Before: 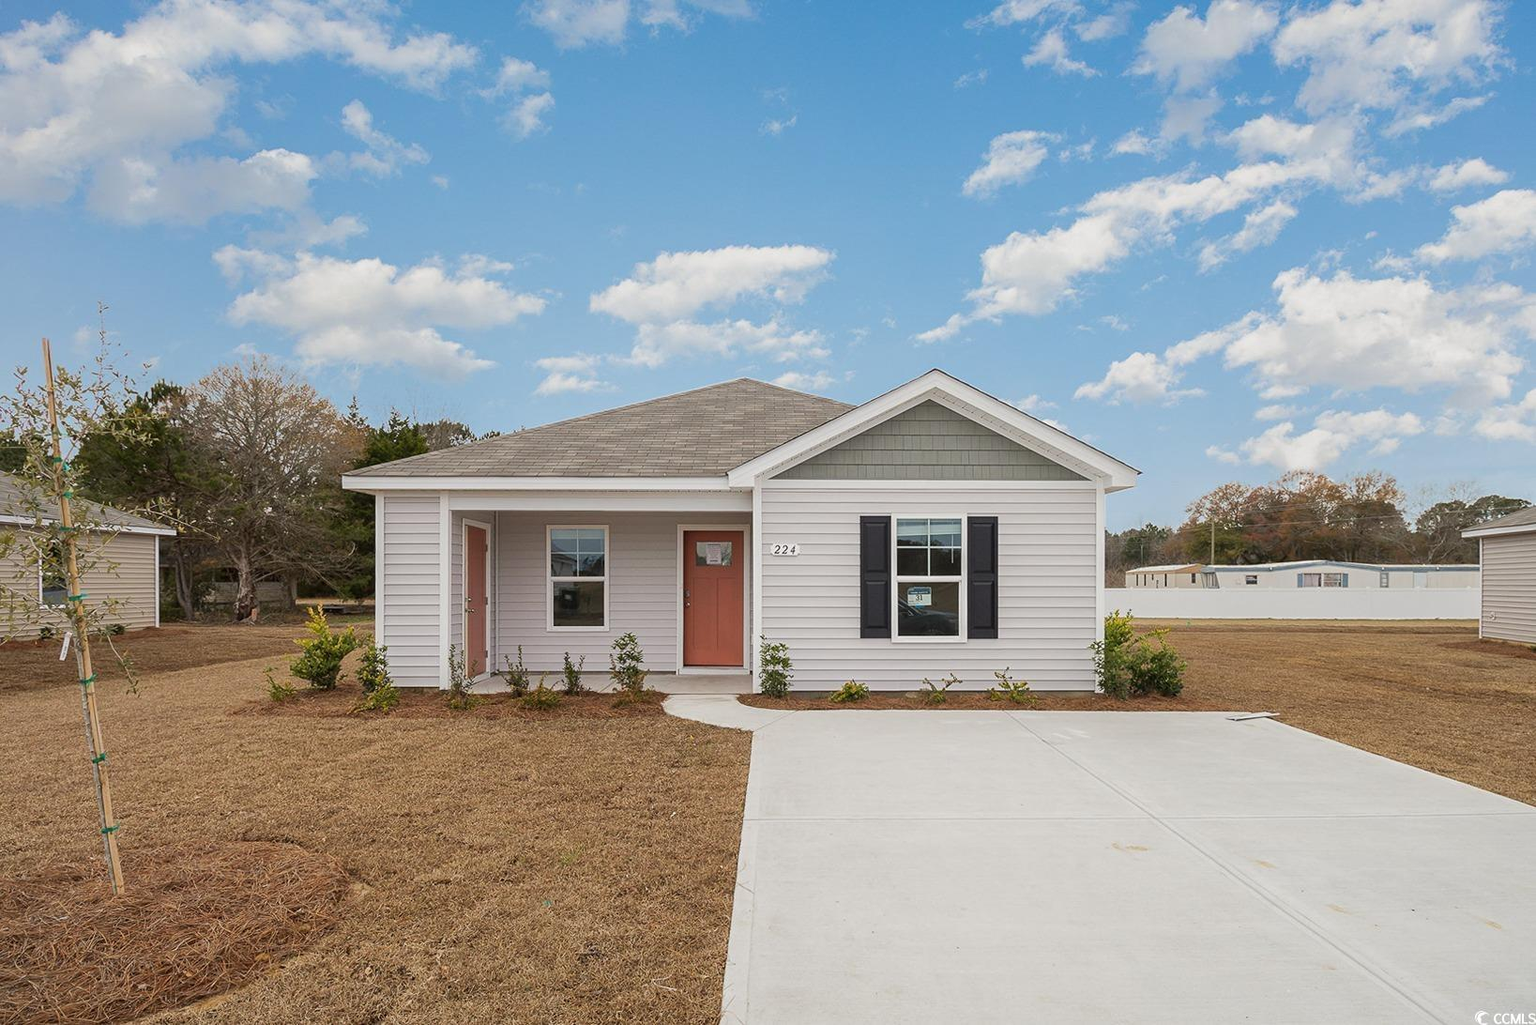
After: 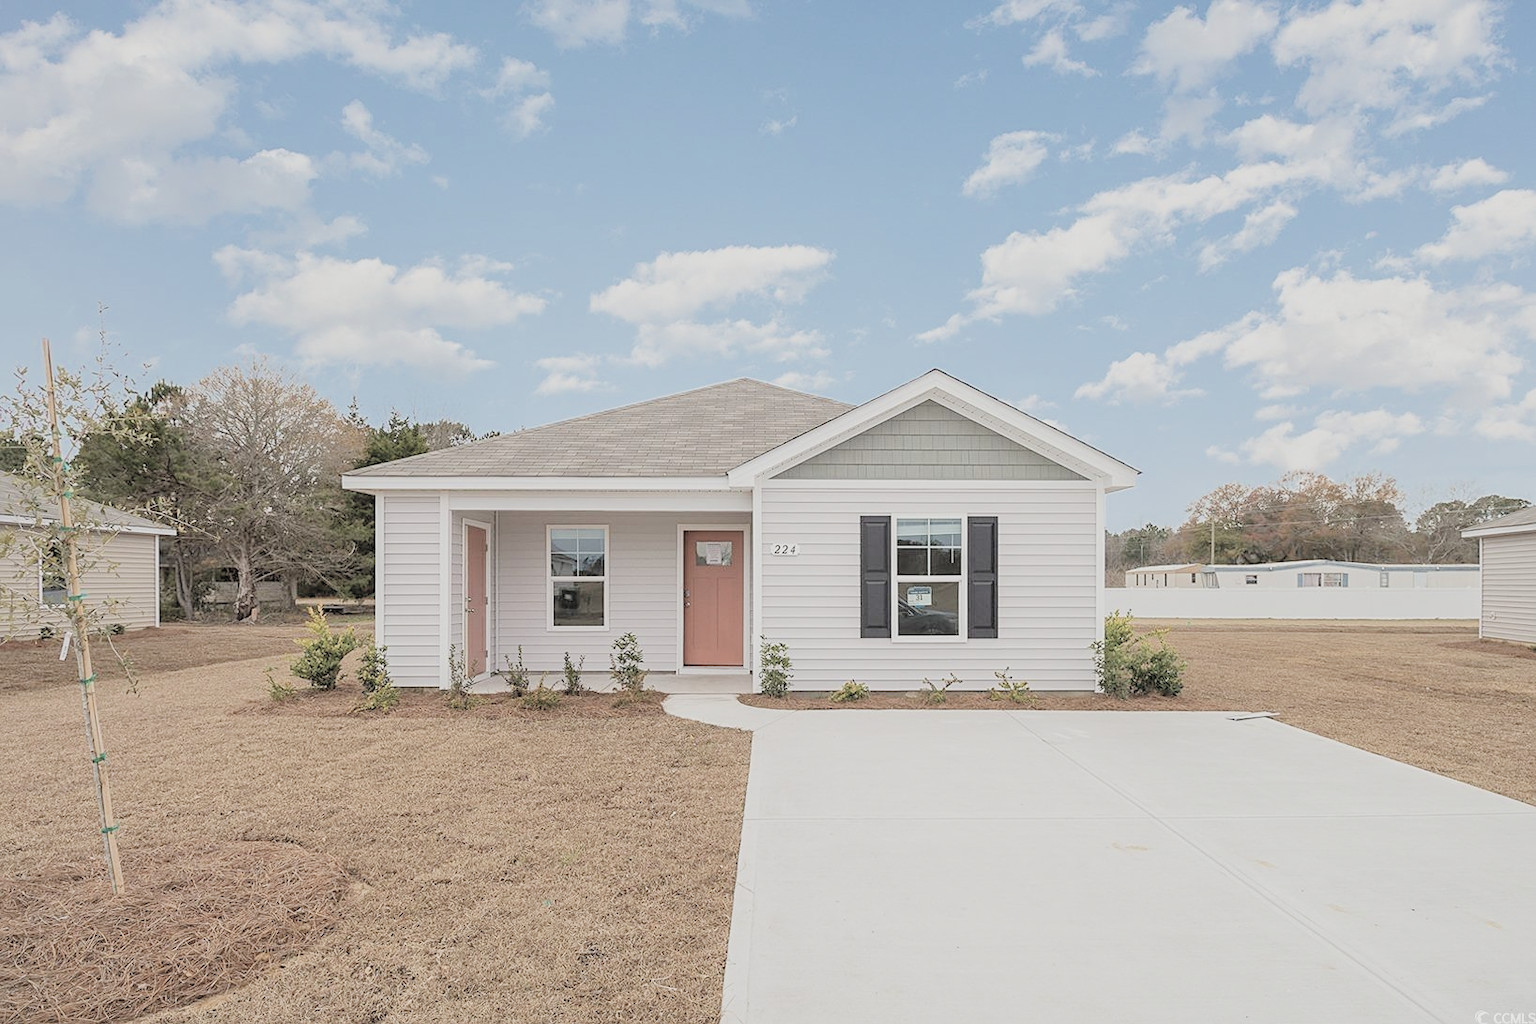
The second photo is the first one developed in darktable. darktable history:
sharpen: amount 0.203
filmic rgb: black relative exposure -8.78 EV, white relative exposure 4.98 EV, target black luminance 0%, hardness 3.77, latitude 65.48%, contrast 0.823, shadows ↔ highlights balance 19.88%
velvia: on, module defaults
contrast brightness saturation: brightness 0.188, saturation -0.488
exposure: black level correction -0.002, exposure 0.532 EV, compensate highlight preservation false
local contrast: mode bilateral grid, contrast 14, coarseness 35, detail 104%, midtone range 0.2
